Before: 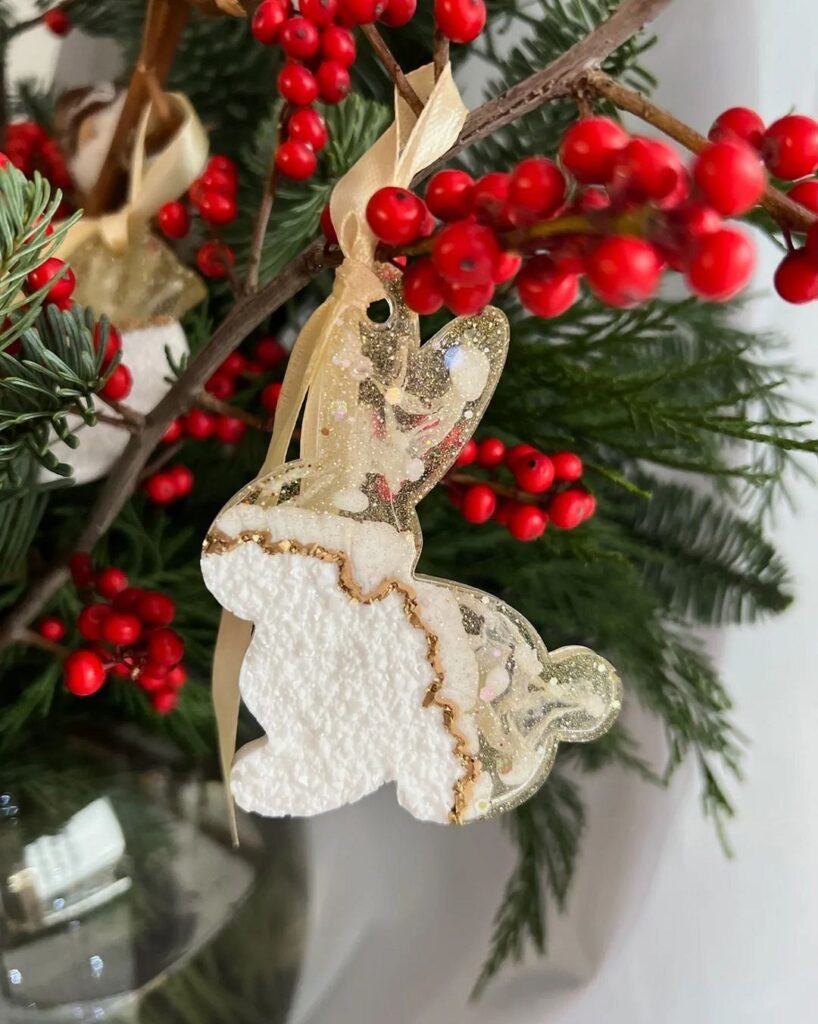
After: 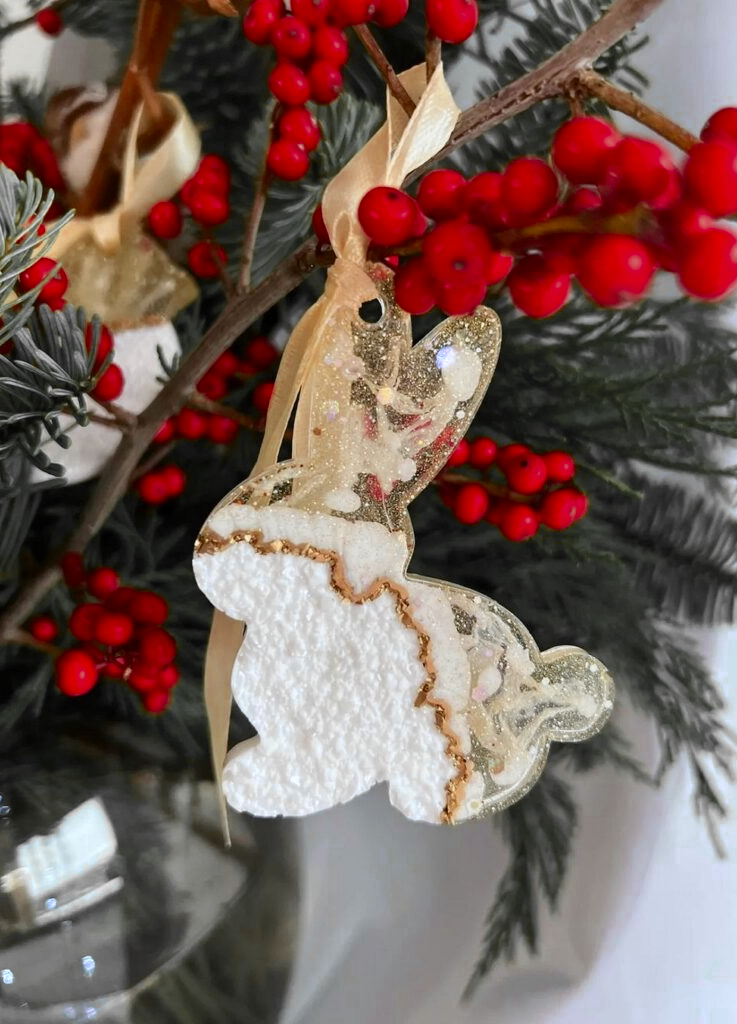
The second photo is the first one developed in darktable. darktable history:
white balance: red 0.974, blue 1.044
color zones: curves: ch0 [(0, 0.363) (0.128, 0.373) (0.25, 0.5) (0.402, 0.407) (0.521, 0.525) (0.63, 0.559) (0.729, 0.662) (0.867, 0.471)]; ch1 [(0, 0.515) (0.136, 0.618) (0.25, 0.5) (0.378, 0) (0.516, 0) (0.622, 0.593) (0.737, 0.819) (0.87, 0.593)]; ch2 [(0, 0.529) (0.128, 0.471) (0.282, 0.451) (0.386, 0.662) (0.516, 0.525) (0.633, 0.554) (0.75, 0.62) (0.875, 0.441)]
crop and rotate: left 1.088%, right 8.807%
